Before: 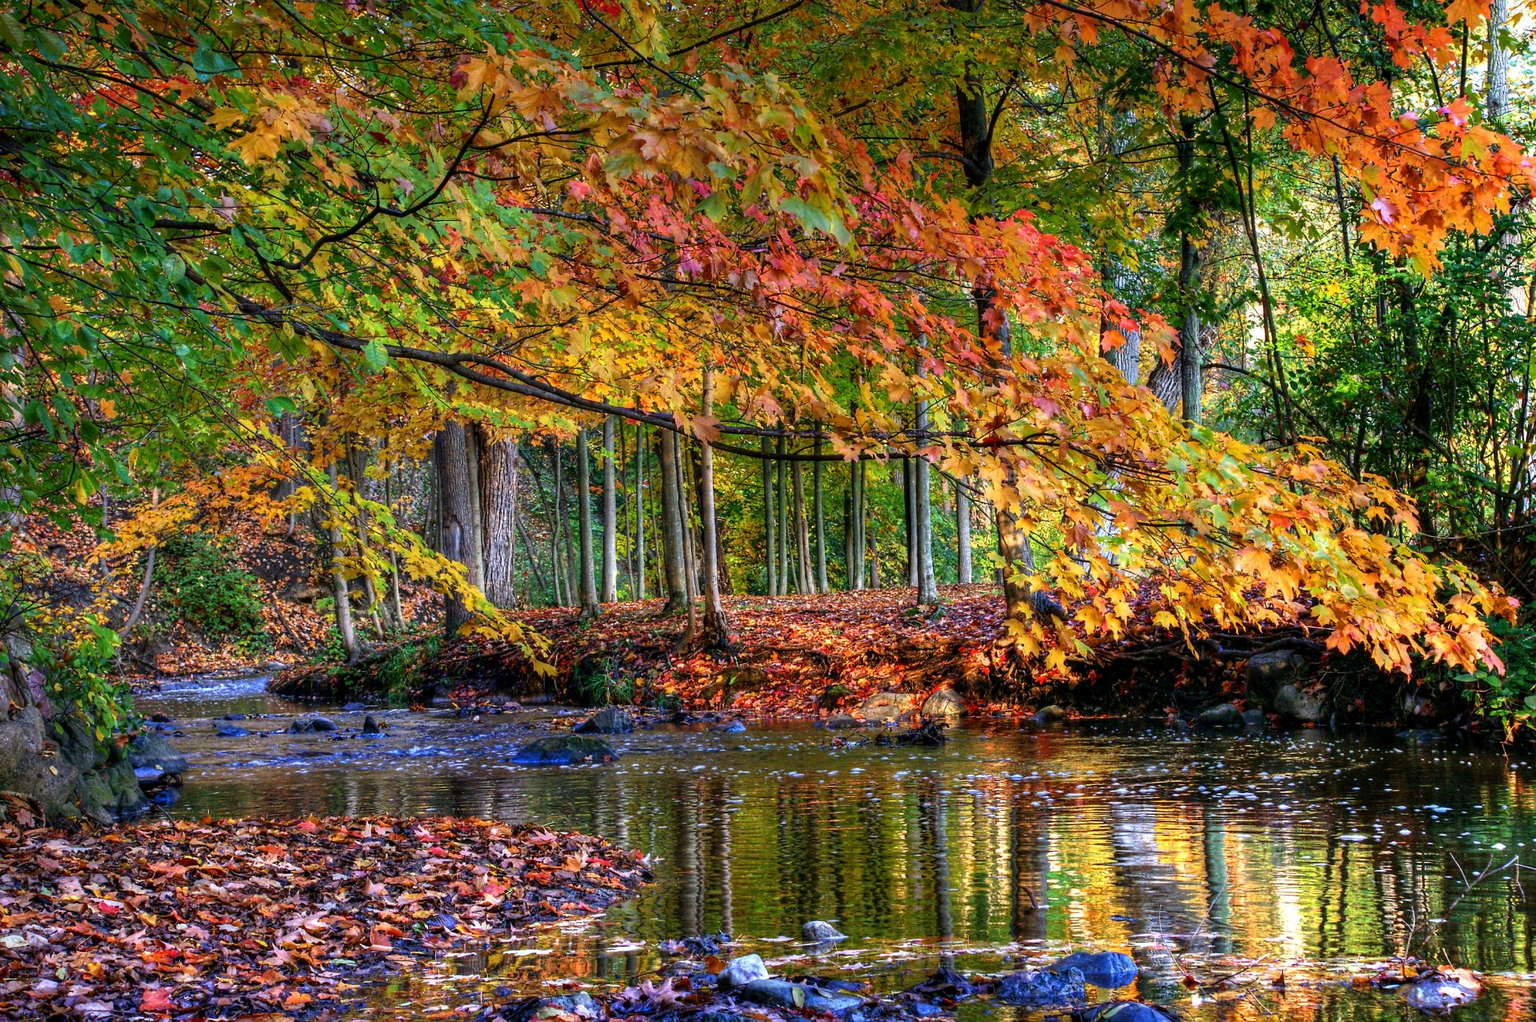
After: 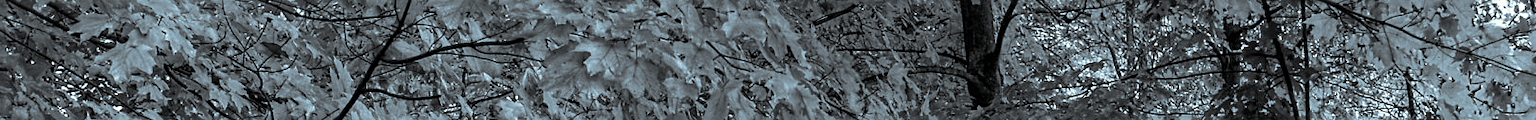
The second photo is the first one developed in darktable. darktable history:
color calibration: output gray [0.21, 0.42, 0.37, 0], gray › normalize channels true, illuminant same as pipeline (D50), adaptation XYZ, x 0.346, y 0.359, gamut compression 0
white balance: red 1.066, blue 1.119
crop and rotate: left 9.644%, top 9.491%, right 6.021%, bottom 80.509%
split-toning: shadows › hue 43.2°, shadows › saturation 0, highlights › hue 50.4°, highlights › saturation 1
exposure: exposure 0.2 EV, compensate highlight preservation false
velvia: on, module defaults
sharpen: on, module defaults
color correction: highlights a* -12.64, highlights b* -18.1, saturation 0.7
